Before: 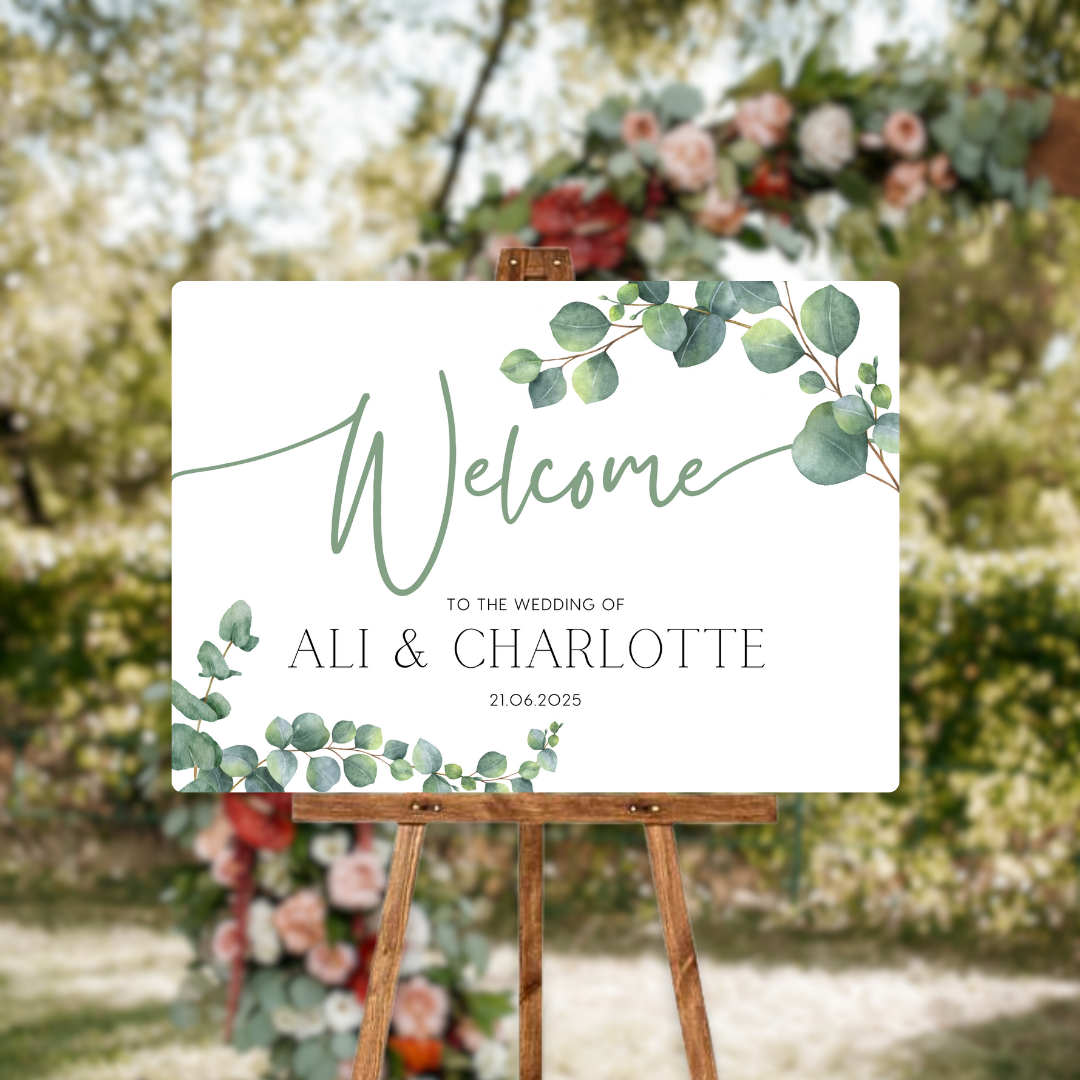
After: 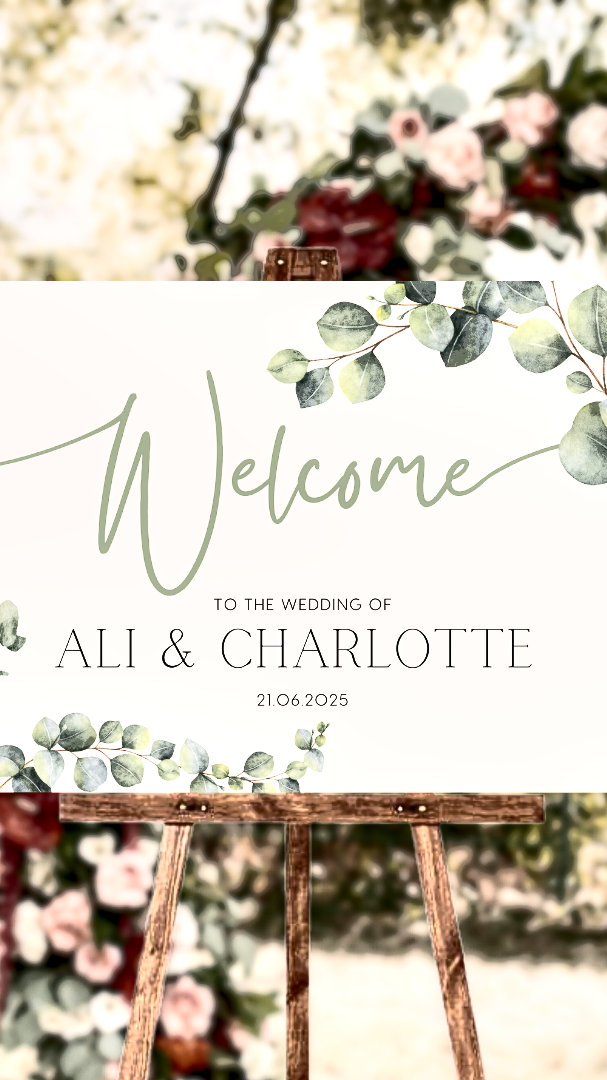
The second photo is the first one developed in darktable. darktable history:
shadows and highlights: highlights -59.9
filmic rgb: black relative exposure -7.65 EV, white relative exposure 4.56 EV, hardness 3.61
crop: left 21.578%, right 22.202%
color correction: highlights a* 5.51, highlights b* 5.22, saturation 0.641
local contrast: highlights 106%, shadows 102%, detail 200%, midtone range 0.2
tone curve: curves: ch0 [(0, 0.024) (0.119, 0.146) (0.474, 0.464) (0.718, 0.721) (0.817, 0.839) (1, 0.998)]; ch1 [(0, 0) (0.377, 0.416) (0.439, 0.451) (0.477, 0.477) (0.501, 0.503) (0.538, 0.544) (0.58, 0.602) (0.664, 0.676) (0.783, 0.804) (1, 1)]; ch2 [(0, 0) (0.38, 0.405) (0.463, 0.456) (0.498, 0.497) (0.524, 0.535) (0.578, 0.576) (0.648, 0.665) (1, 1)], color space Lab, independent channels, preserve colors none
contrast brightness saturation: contrast 0.912, brightness 0.195
